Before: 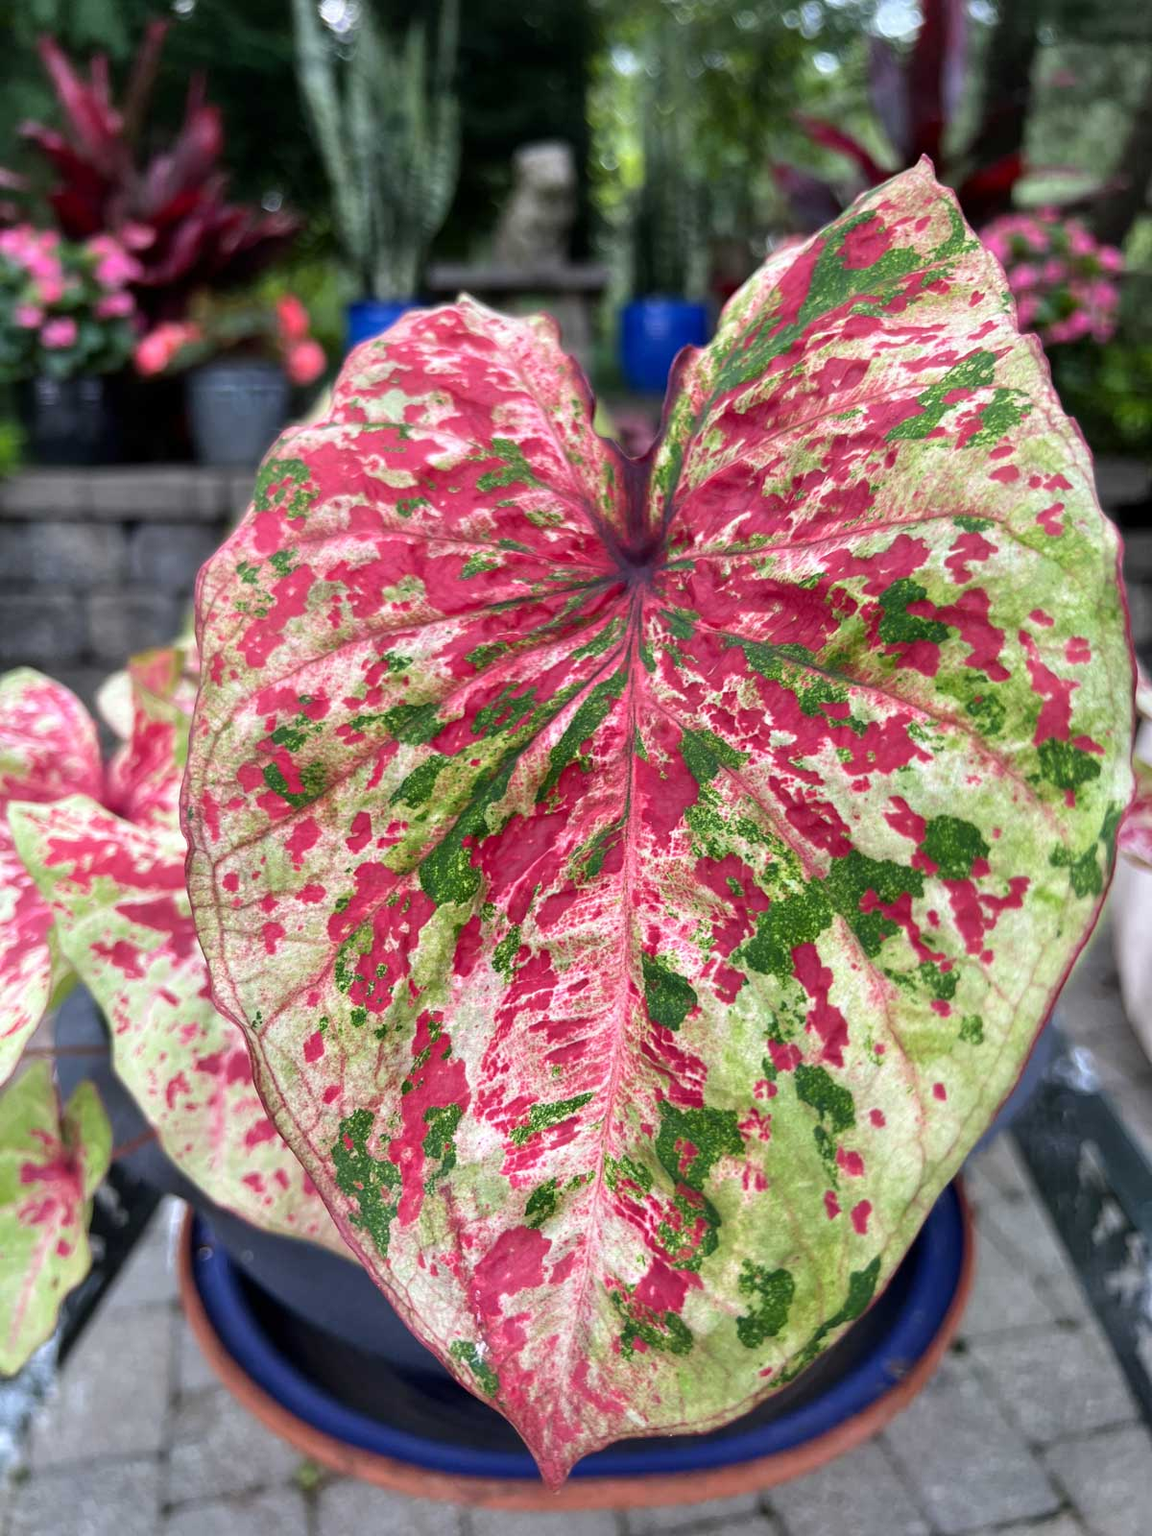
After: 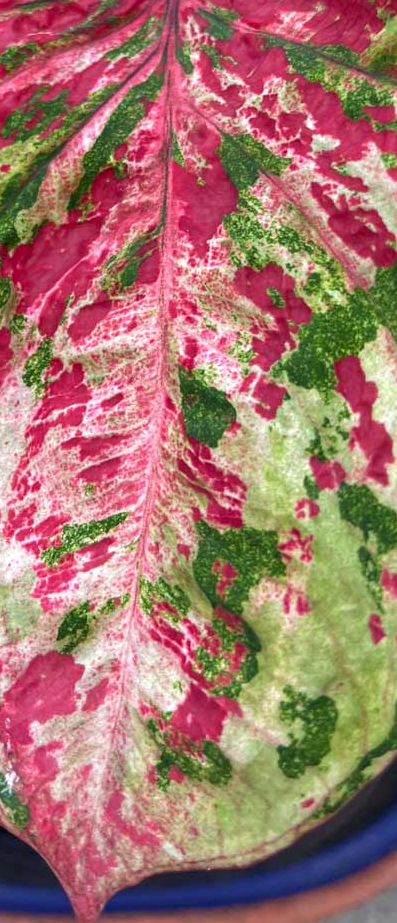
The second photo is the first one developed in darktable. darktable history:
shadows and highlights: shadows 25, highlights -25
crop: left 40.878%, top 39.176%, right 25.993%, bottom 3.081%
local contrast: highlights 100%, shadows 100%, detail 120%, midtone range 0.2
